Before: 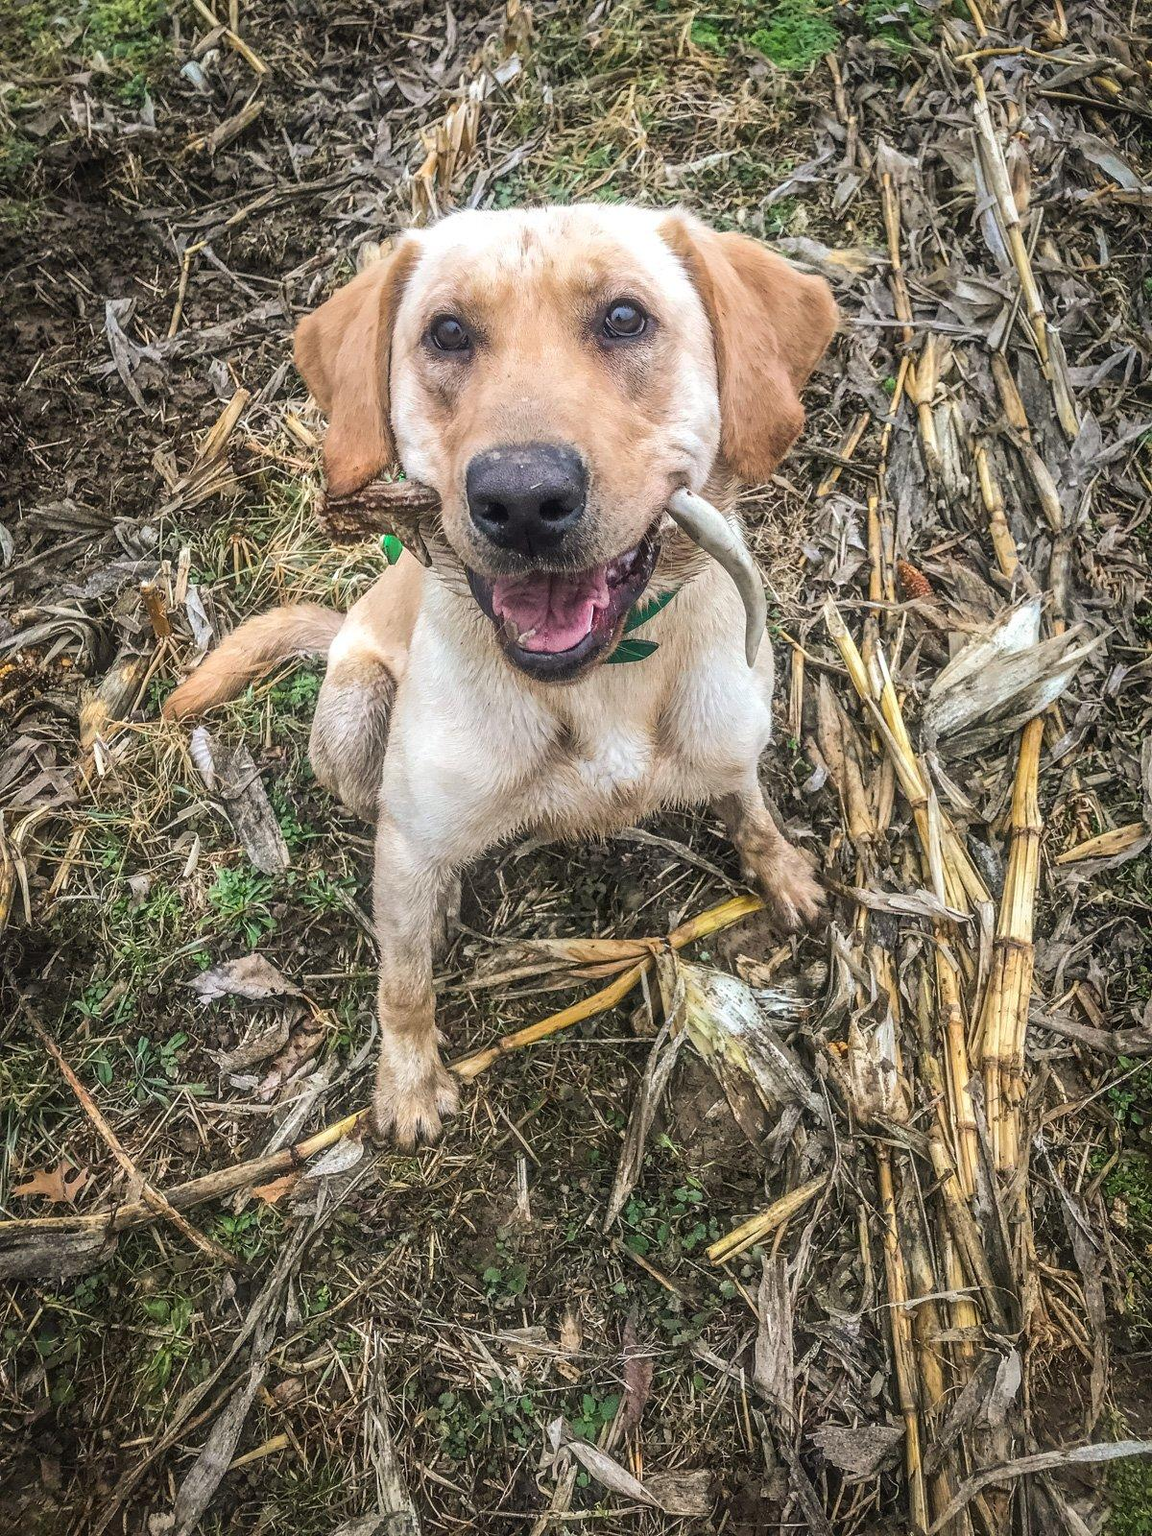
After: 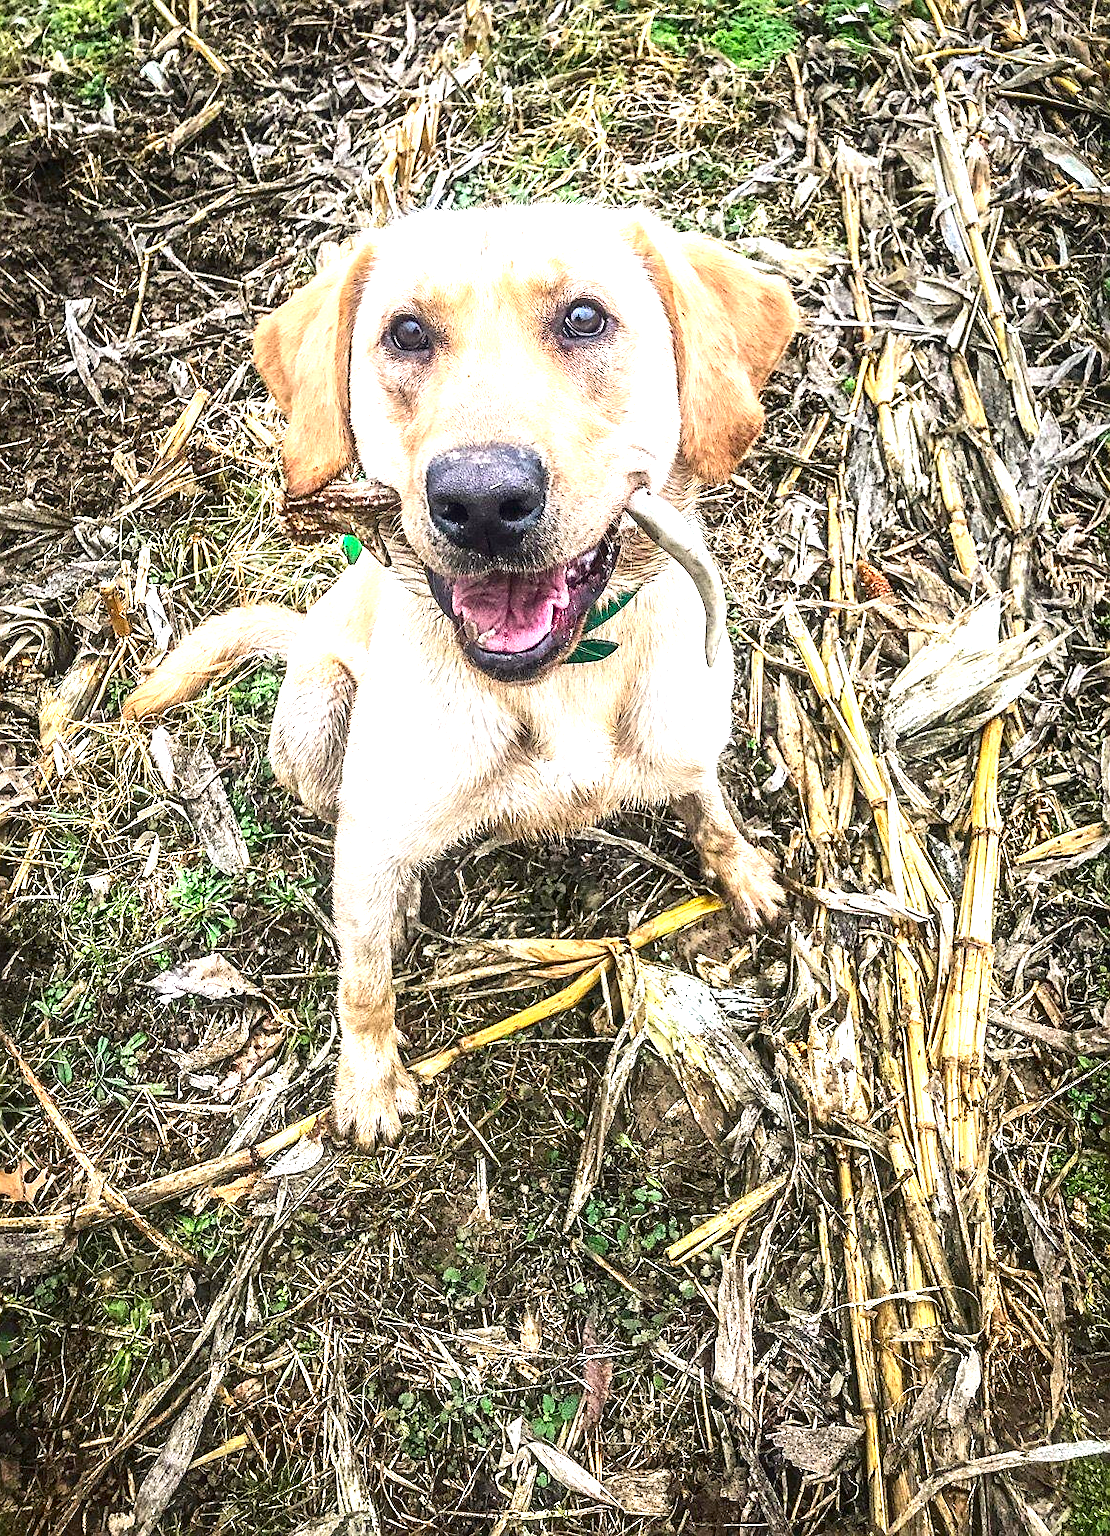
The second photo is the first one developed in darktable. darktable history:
contrast brightness saturation: contrast 0.118, brightness -0.124, saturation 0.196
exposure: black level correction 0, exposure 1.287 EV, compensate exposure bias true, compensate highlight preservation false
crop and rotate: left 3.534%
sharpen: on, module defaults
